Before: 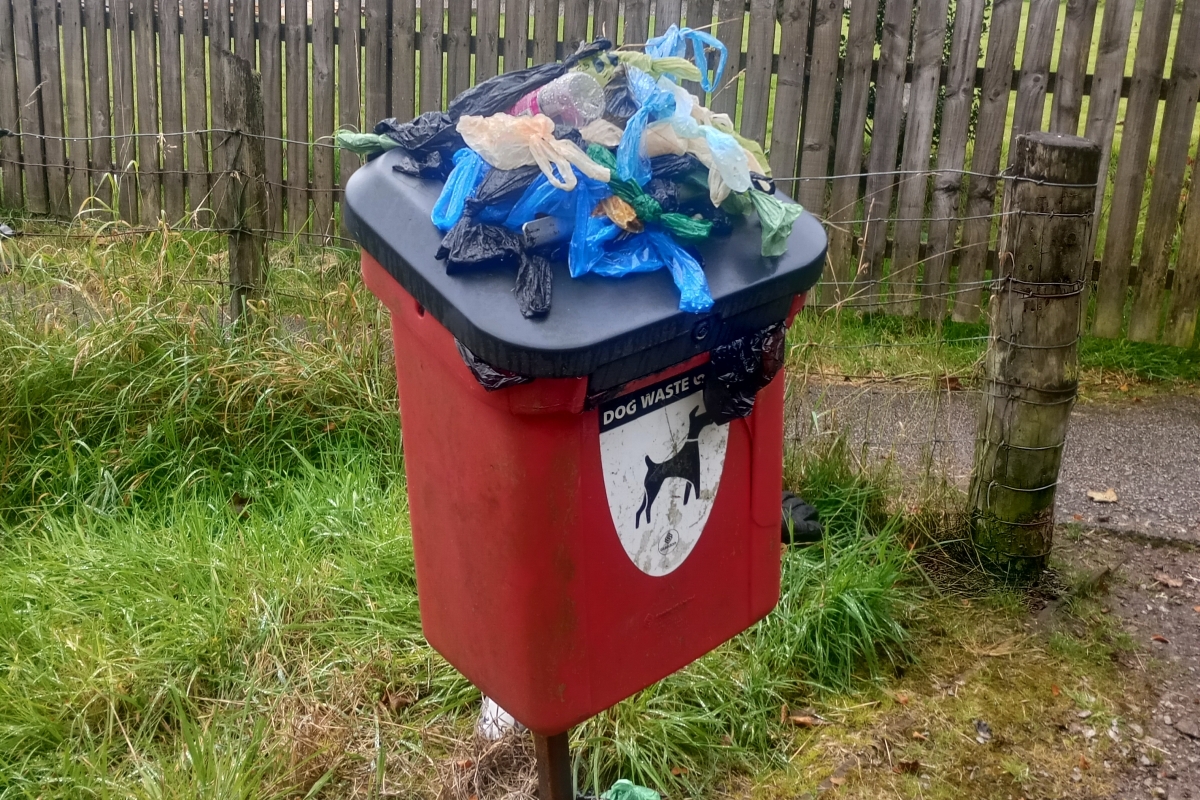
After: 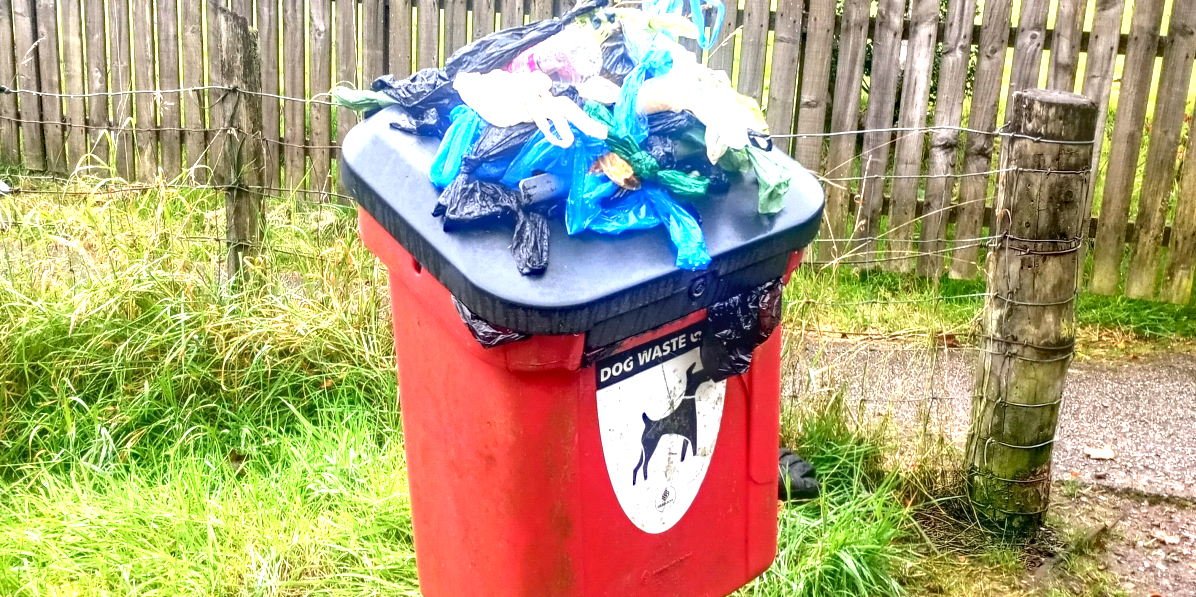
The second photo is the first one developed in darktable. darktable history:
exposure: black level correction 0, exposure 1.745 EV, compensate highlight preservation false
haze removal: compatibility mode true, adaptive false
local contrast: on, module defaults
crop: left 0.273%, top 5.485%, bottom 19.873%
